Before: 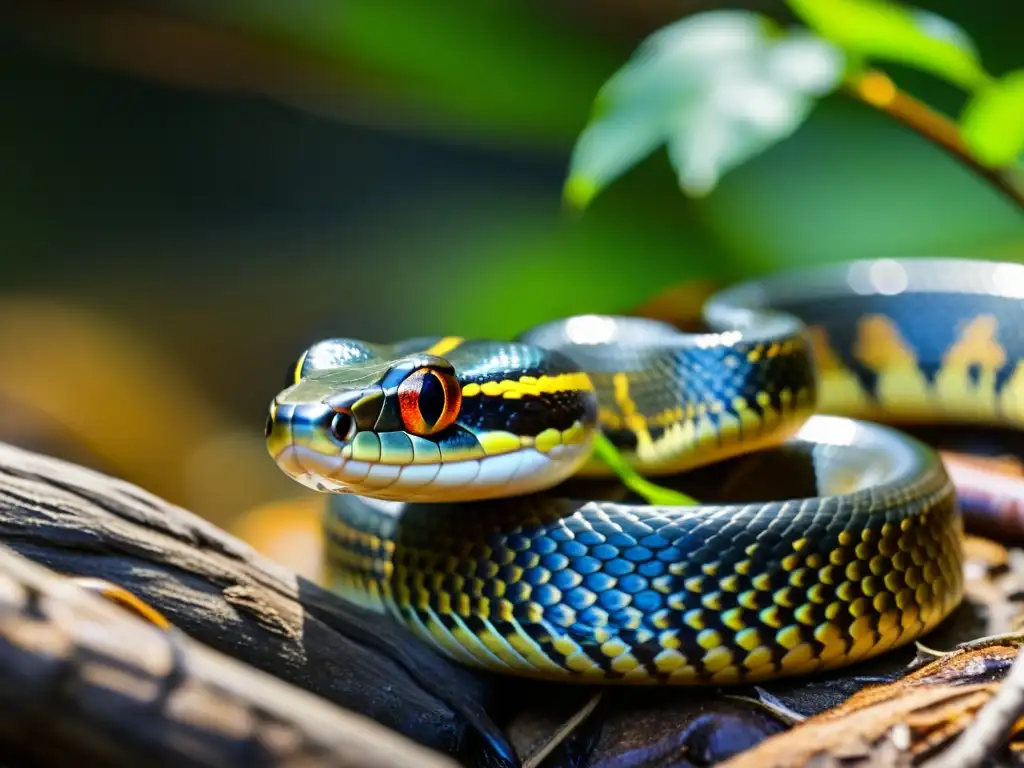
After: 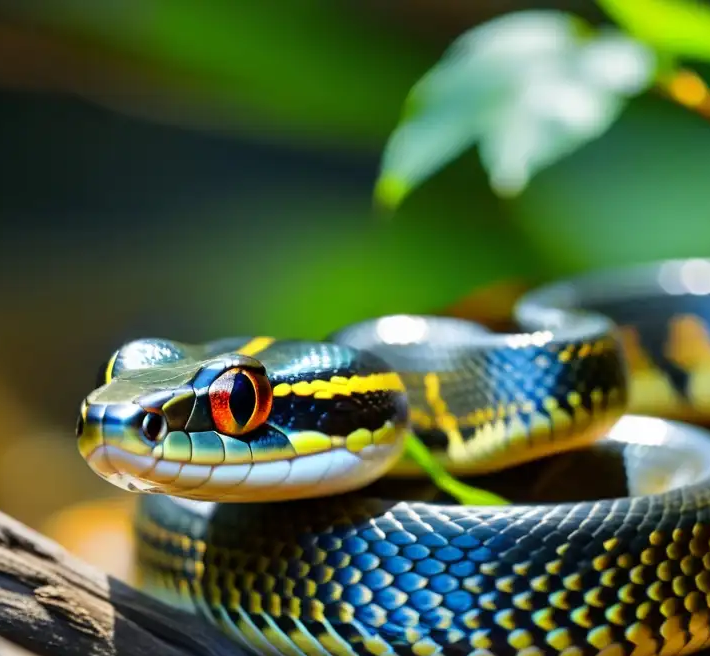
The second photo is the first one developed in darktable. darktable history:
crop: left 18.521%, right 12.116%, bottom 14.468%
